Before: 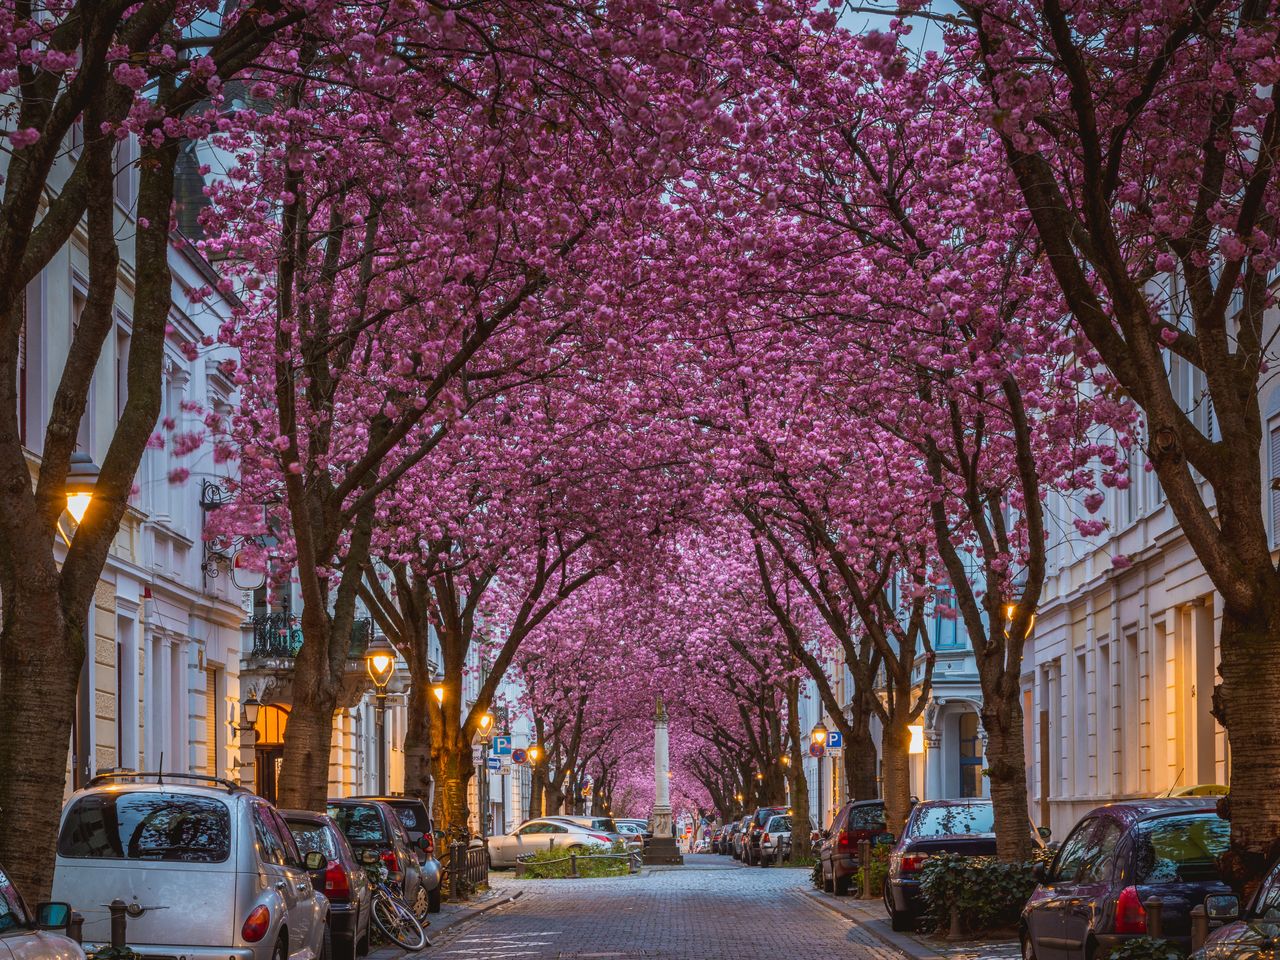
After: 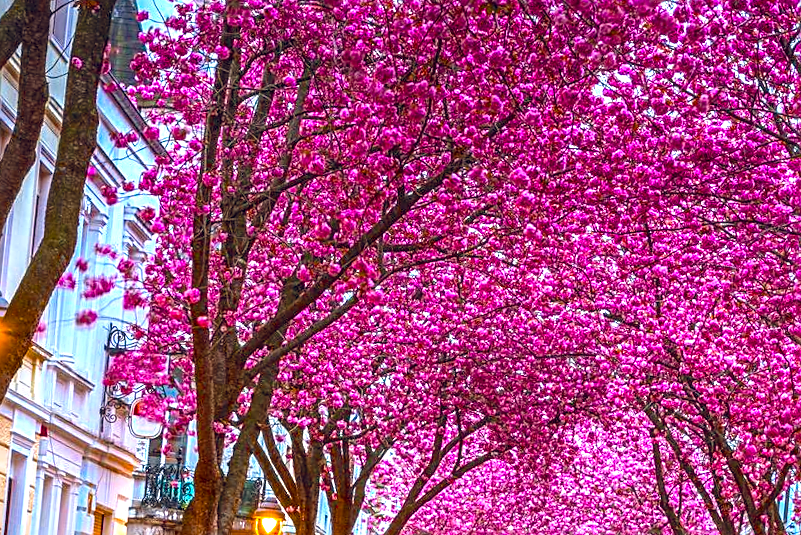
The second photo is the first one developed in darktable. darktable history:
local contrast: on, module defaults
exposure: exposure 1.216 EV, compensate highlight preservation false
crop and rotate: angle -5.71°, left 2.008%, top 6.862%, right 27.386%, bottom 30.257%
tone equalizer: -8 EV -0.41 EV, -7 EV -0.423 EV, -6 EV -0.358 EV, -5 EV -0.219 EV, -3 EV 0.257 EV, -2 EV 0.335 EV, -1 EV 0.399 EV, +0 EV 0.409 EV
color balance rgb: global offset › chroma 0.142%, global offset › hue 254.05°, linear chroma grading › global chroma 14.472%, perceptual saturation grading › global saturation 29.641%, global vibrance 16.136%, saturation formula JzAzBz (2021)
contrast brightness saturation: contrast -0.023, brightness -0.01, saturation 0.03
sharpen: on, module defaults
